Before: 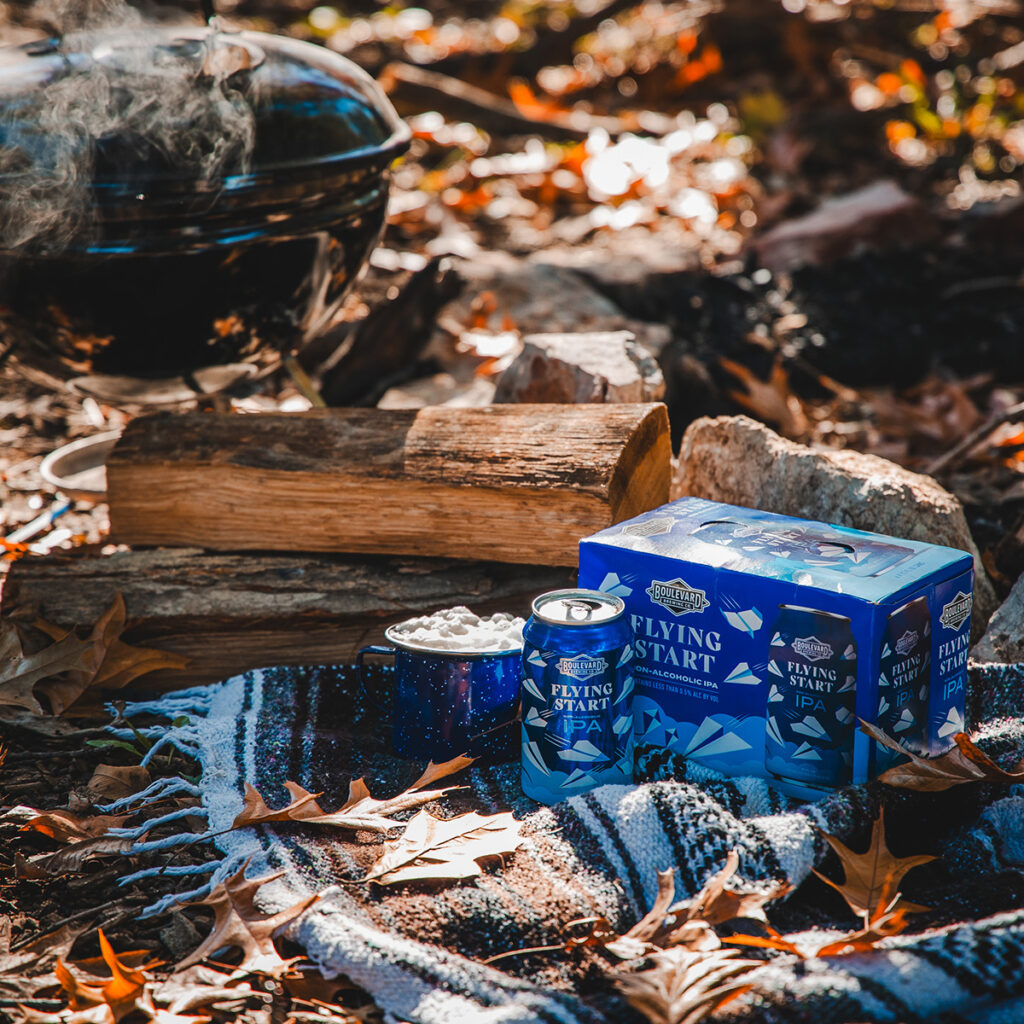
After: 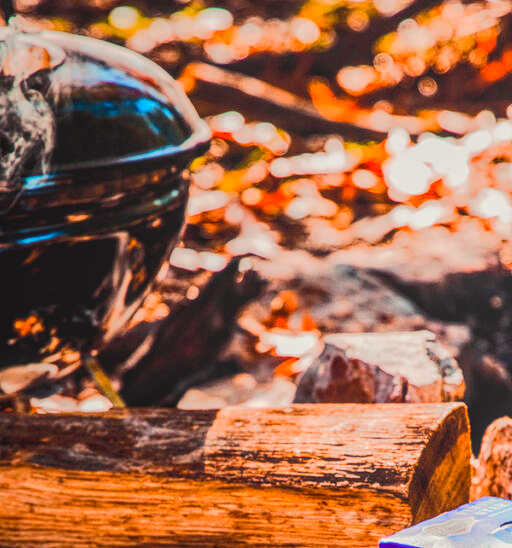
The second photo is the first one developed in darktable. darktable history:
local contrast: highlights 66%, shadows 33%, detail 166%, midtone range 0.2
rgb curve: curves: ch0 [(0, 0) (0.284, 0.292) (0.505, 0.644) (1, 1)], compensate middle gray true
color balance rgb: shadows lift › luminance -21.66%, shadows lift › chroma 6.57%, shadows lift › hue 270°, power › chroma 0.68%, power › hue 60°, highlights gain › luminance 6.08%, highlights gain › chroma 1.33%, highlights gain › hue 90°, global offset › luminance -0.87%, perceptual saturation grading › global saturation 26.86%, perceptual saturation grading › highlights -28.39%, perceptual saturation grading › mid-tones 15.22%, perceptual saturation grading › shadows 33.98%, perceptual brilliance grading › highlights 10%, perceptual brilliance grading › mid-tones 5%
crop: left 19.556%, right 30.401%, bottom 46.458%
tone curve: curves: ch0 [(0, 0.023) (0.184, 0.168) (0.491, 0.519) (0.748, 0.765) (1, 0.919)]; ch1 [(0, 0) (0.179, 0.173) (0.322, 0.32) (0.424, 0.424) (0.496, 0.501) (0.563, 0.586) (0.761, 0.803) (1, 1)]; ch2 [(0, 0) (0.434, 0.447) (0.483, 0.487) (0.557, 0.541) (0.697, 0.68) (1, 1)], color space Lab, independent channels, preserve colors none
